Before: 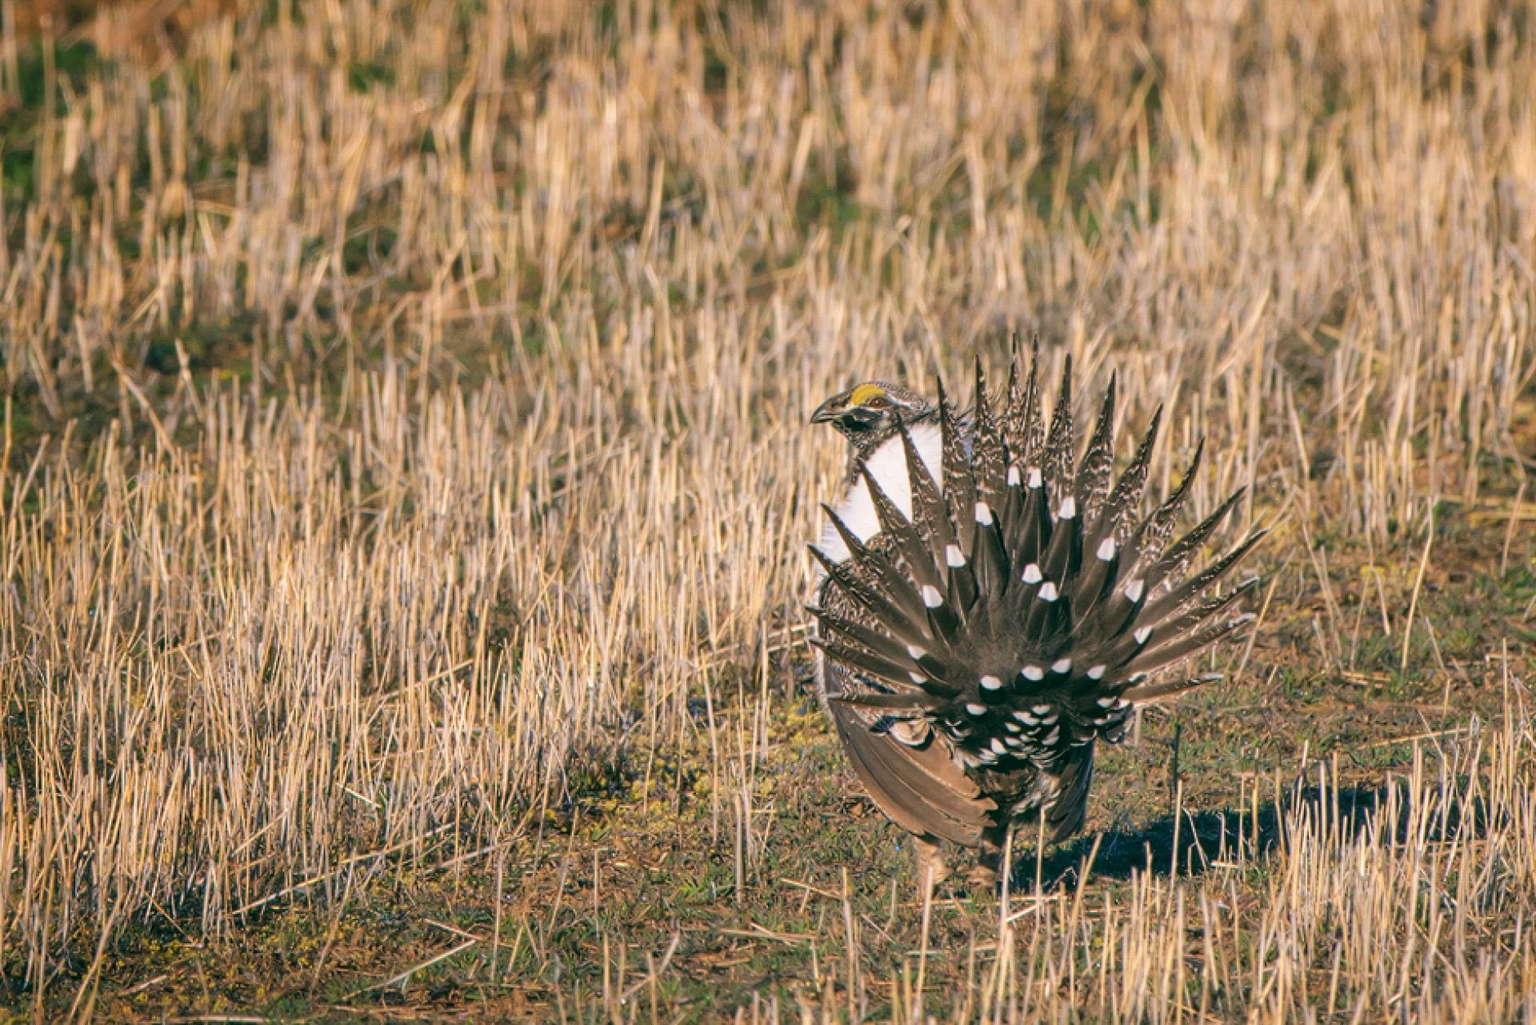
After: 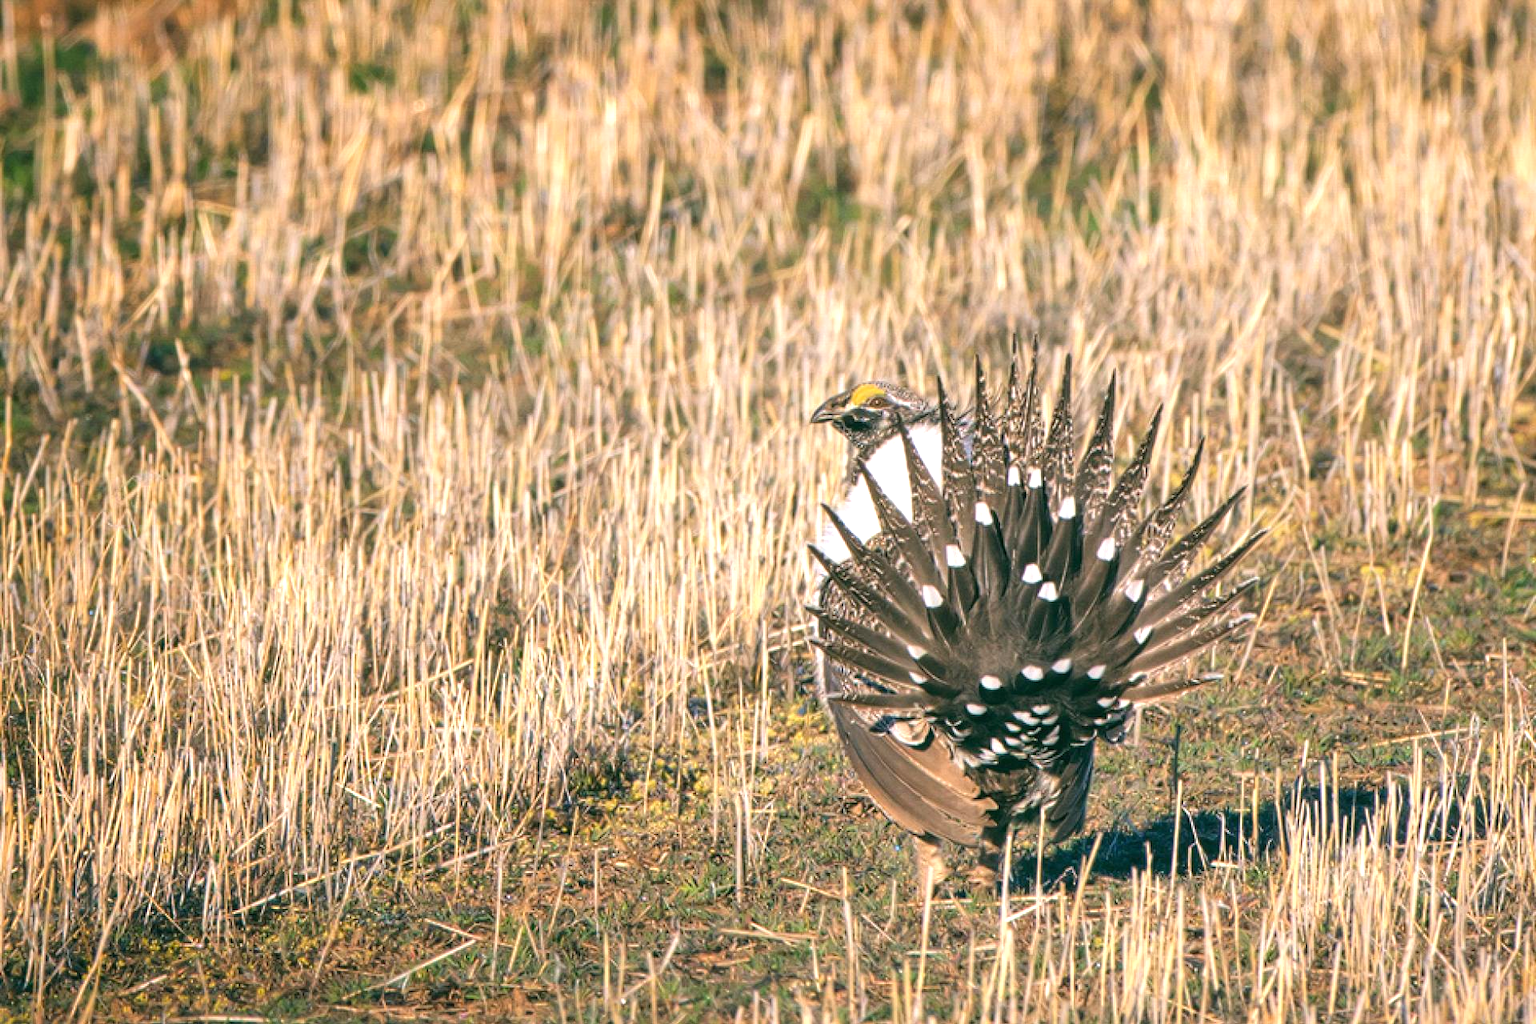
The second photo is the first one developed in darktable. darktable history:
exposure: black level correction 0, exposure 0.685 EV, compensate exposure bias true, compensate highlight preservation false
